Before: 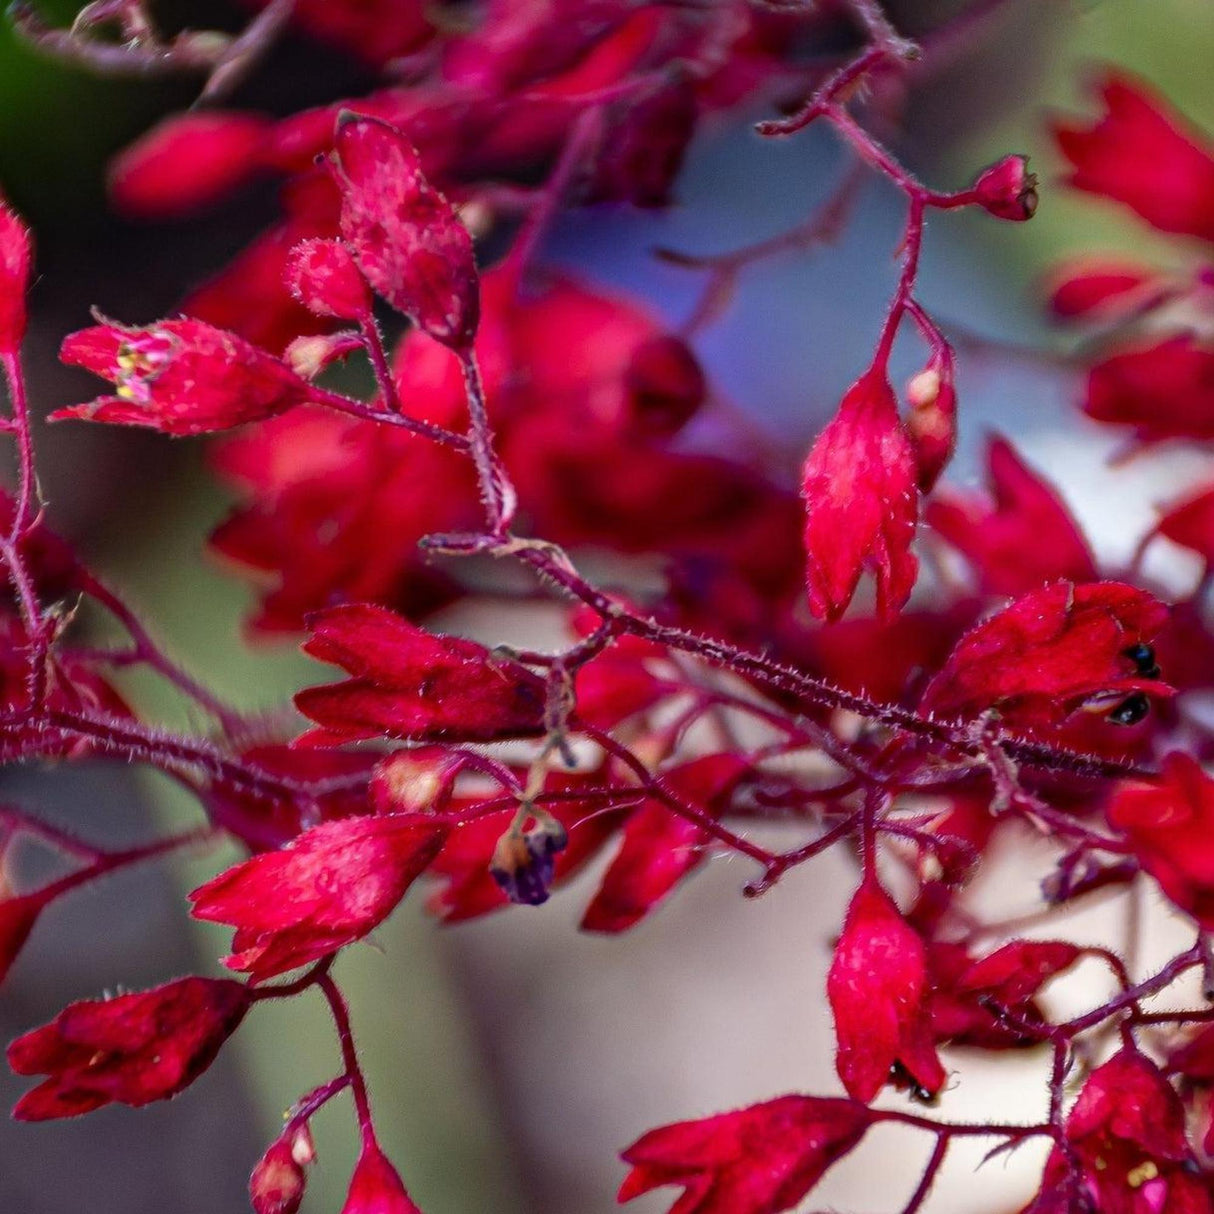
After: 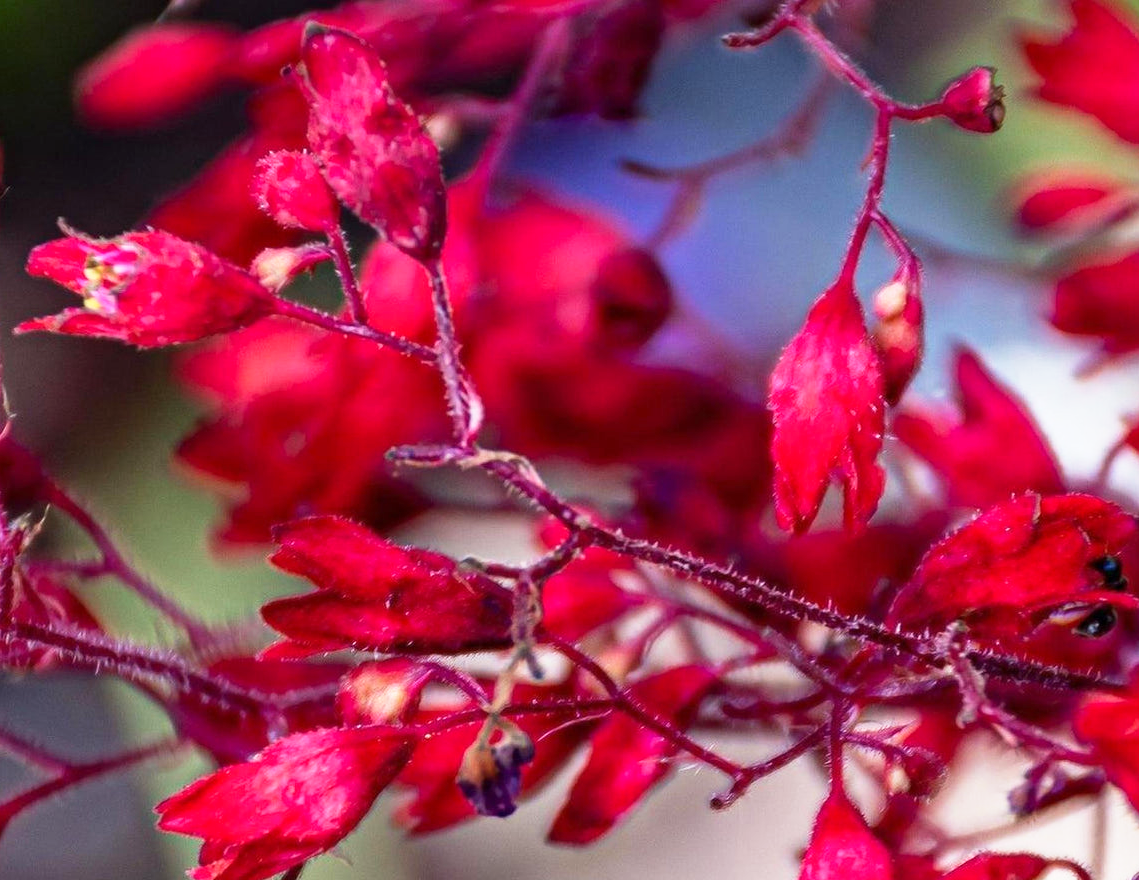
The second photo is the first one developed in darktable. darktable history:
base curve: curves: ch0 [(0, 0) (0.579, 0.807) (1, 1)], preserve colors none
crop: left 2.737%, top 7.287%, right 3.421%, bottom 20.179%
